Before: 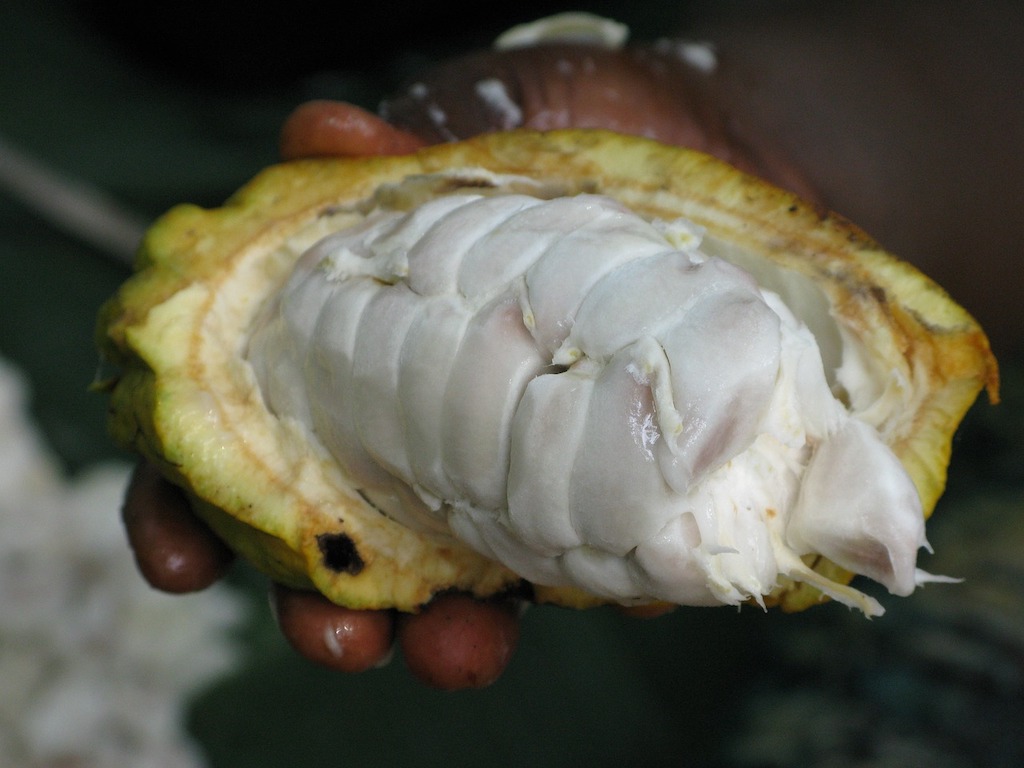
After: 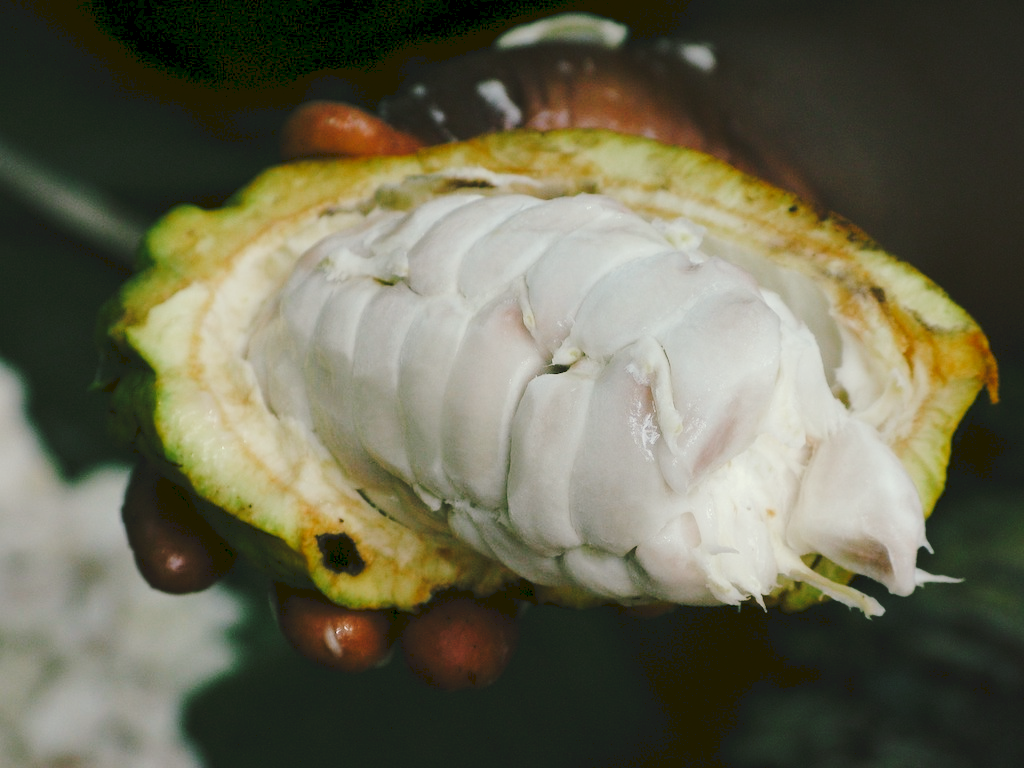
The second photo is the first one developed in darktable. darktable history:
tone curve: curves: ch0 [(0, 0) (0.003, 0.096) (0.011, 0.097) (0.025, 0.096) (0.044, 0.099) (0.069, 0.109) (0.1, 0.129) (0.136, 0.149) (0.177, 0.176) (0.224, 0.22) (0.277, 0.288) (0.335, 0.385) (0.399, 0.49) (0.468, 0.581) (0.543, 0.661) (0.623, 0.729) (0.709, 0.79) (0.801, 0.849) (0.898, 0.912) (1, 1)], preserve colors none
color look up table: target L [95.99, 89.52, 90.52, 84.75, 68.88, 64.39, 66.36, 52.6, 45.39, 44.62, 37.91, 34.5, 15.2, 200.56, 83.88, 82.56, 79.09, 66.99, 71.13, 57.03, 49.43, 49.51, 47.63, 47.18, 47.65, 30.86, 32.1, 30.51, 81.78, 60.96, 65.57, 72.14, 55.67, 50.37, 49.65, 46.13, 40.39, 32.86, 31.18, 24.4, 11.36, 2.493, 86.45, 86.34, 78.42, 59.19, 50.08, 40.92, 10.66], target a [-10.93, -29.41, -24.54, -42.96, -40.49, -37.24, -6.824, -50.07, -33.74, -18.45, -28.97, -23.44, -30.76, 0, 11.15, -0.783, 11.46, 40.22, 6.664, 59.49, 4.769, 32.69, 43.46, 72.17, 65.8, 3.991, 21.16, 37.28, 25.67, 7.306, 18.59, 51.13, 72.2, 43.75, 2.182, 62.76, 42.59, 33.92, 18.3, 6.164, 23.14, 15.85, -47.33, -24.98, -44.17, -22.33, -16.84, -15.58, -14.57], target b [29.71, 44.06, 21.72, 21.41, 6.258, 41.66, 25.07, 38.16, 16.9, 4.112, 29.78, 22.08, 25.45, 0, 27.3, 60.97, 80.16, 60.42, 8.179, 32.95, 43.71, 29.83, 49.06, 26.3, 57.91, 6.124, 54.43, 42.53, -8.774, -19.2, -37.03, -27.29, -1.604, 3.551, -5.043, -25.95, -53.81, -19.17, -65.82, -29.94, -38.69, 3.638, -2.095, -6.778, -17.85, -12.42, -39.5, -18.67, 4.436], num patches 49
